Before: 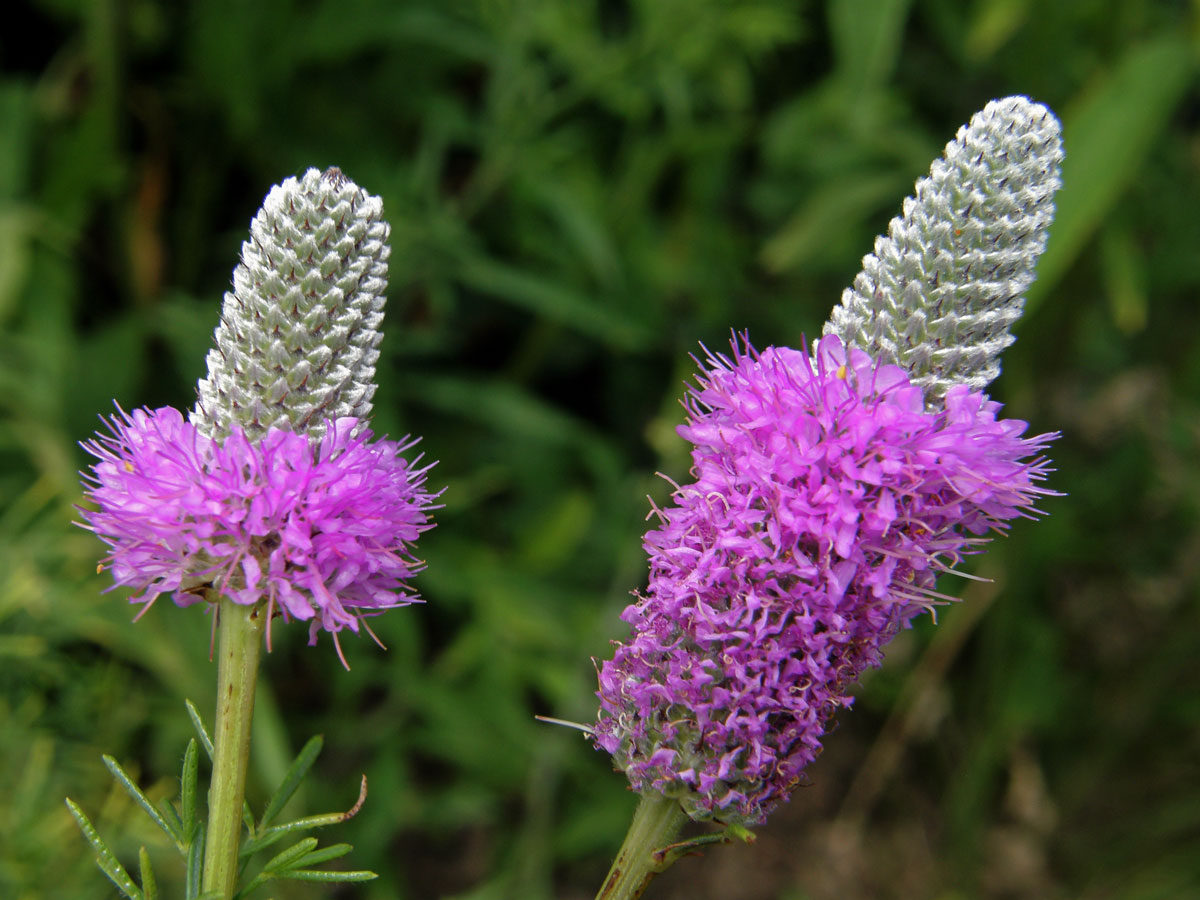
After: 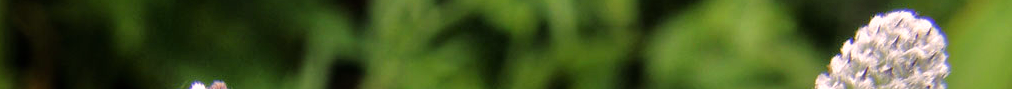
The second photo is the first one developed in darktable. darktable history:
crop and rotate: left 9.644%, top 9.491%, right 6.021%, bottom 80.509%
color correction: highlights a* 12.23, highlights b* 5.41
tone equalizer: -7 EV 0.15 EV, -6 EV 0.6 EV, -5 EV 1.15 EV, -4 EV 1.33 EV, -3 EV 1.15 EV, -2 EV 0.6 EV, -1 EV 0.15 EV, mask exposure compensation -0.5 EV
